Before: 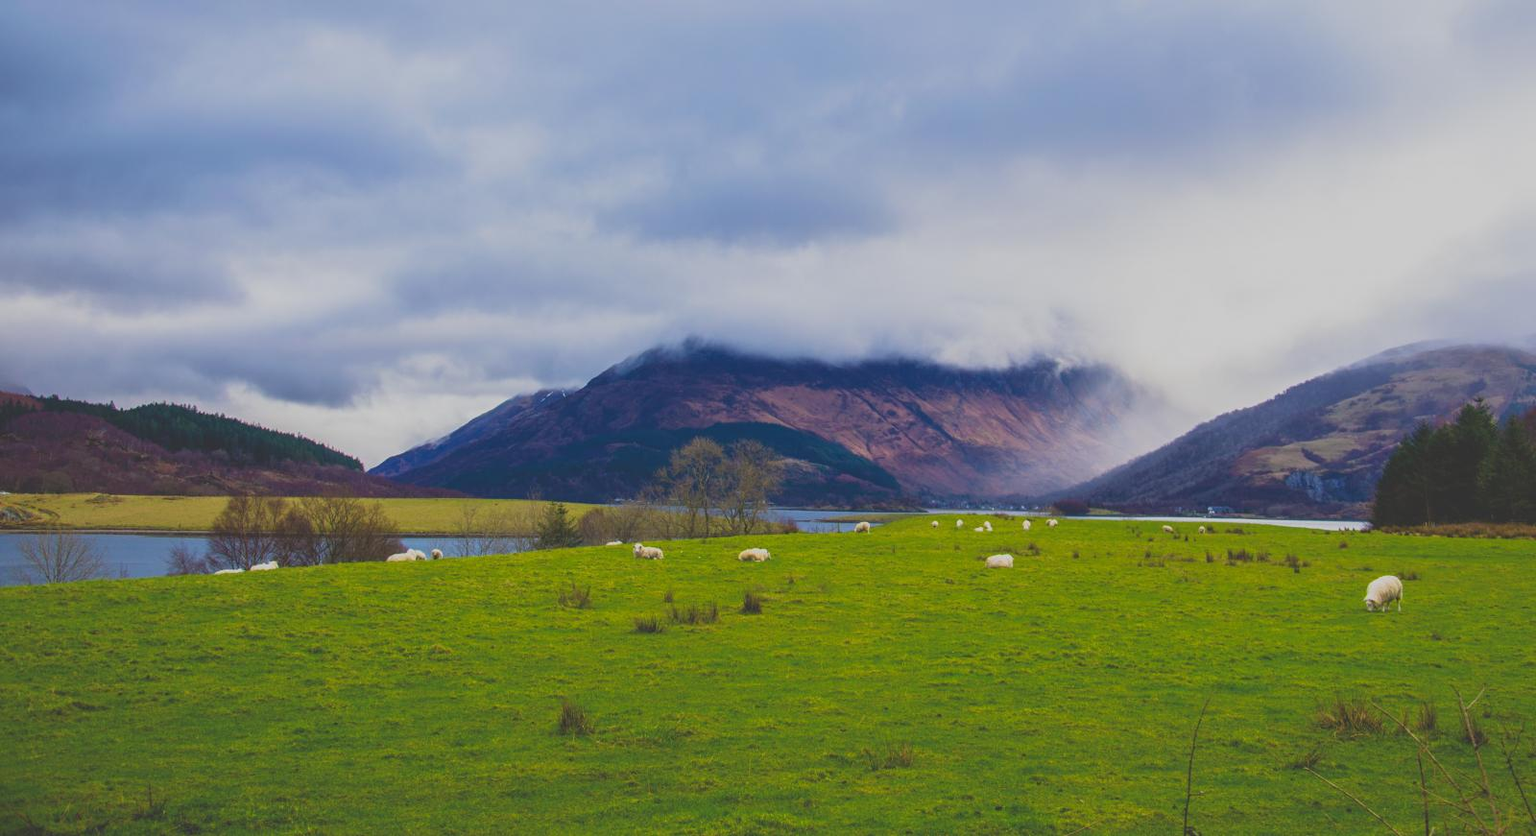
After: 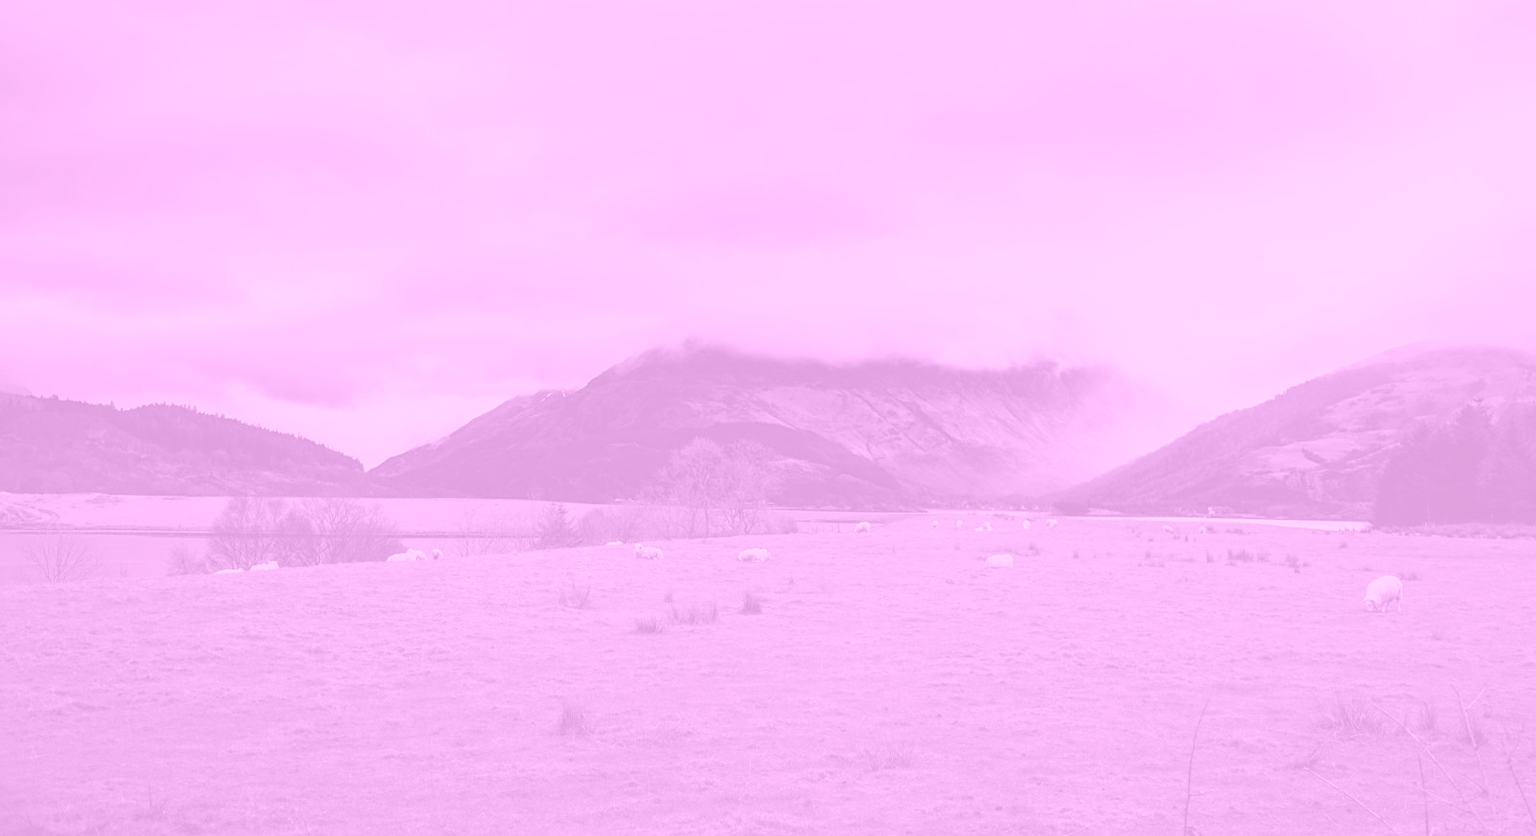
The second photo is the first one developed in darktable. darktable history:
colorize: hue 331.2°, saturation 75%, source mix 30.28%, lightness 70.52%, version 1
haze removal: compatibility mode true, adaptive false
sharpen: amount 0.2
